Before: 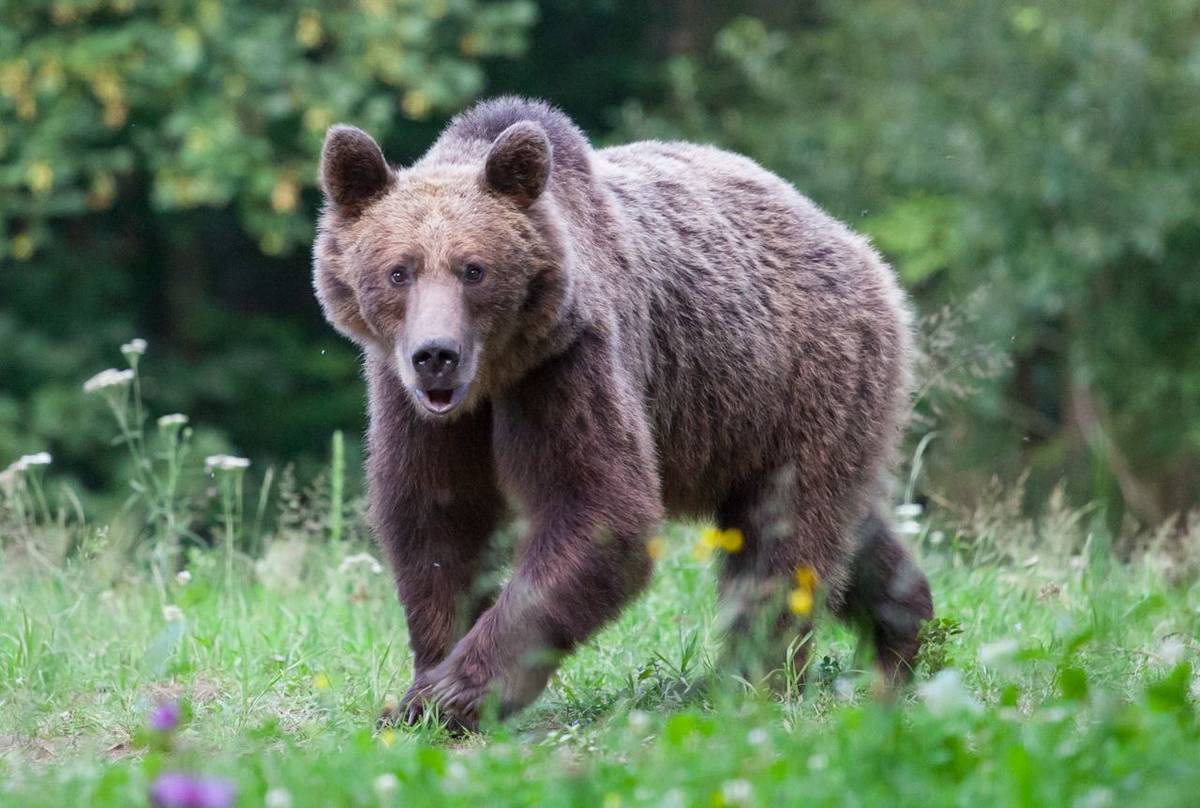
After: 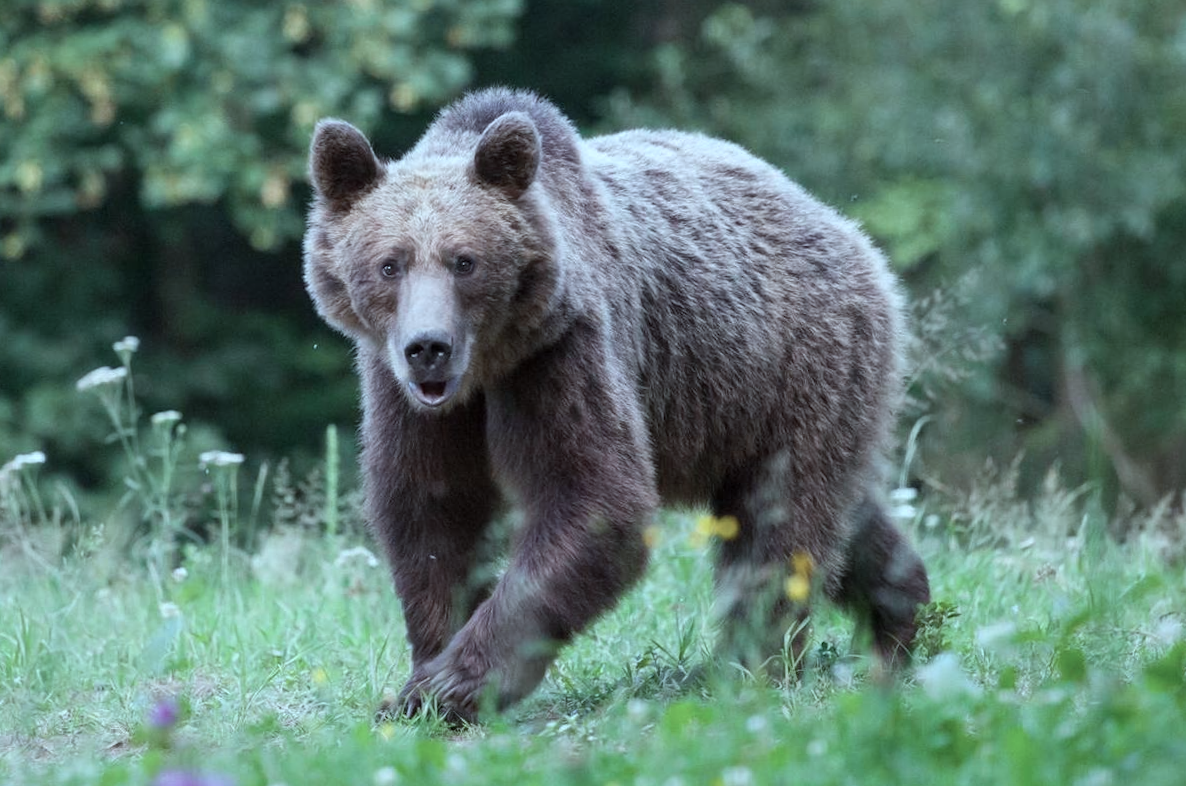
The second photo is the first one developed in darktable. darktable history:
color correction: highlights a* -12.64, highlights b* -18.1, saturation 0.7
rotate and perspective: rotation -1°, crop left 0.011, crop right 0.989, crop top 0.025, crop bottom 0.975
